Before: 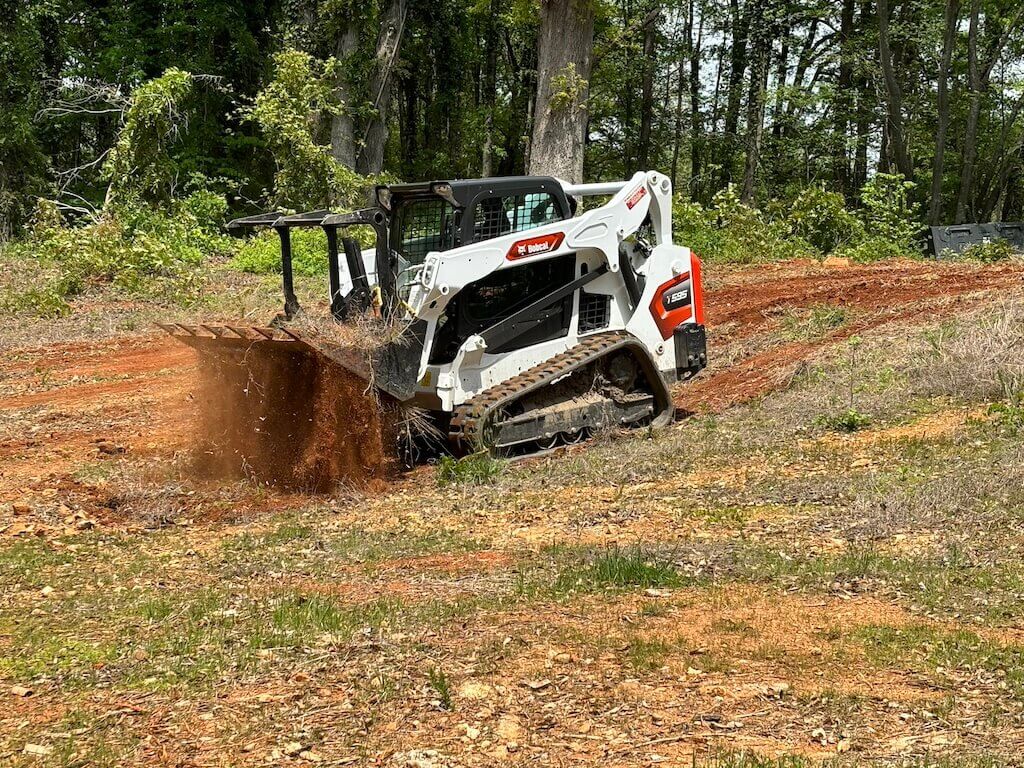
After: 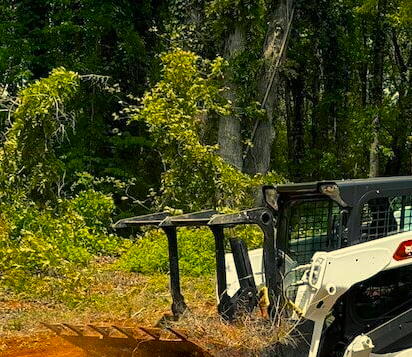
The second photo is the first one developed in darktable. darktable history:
color balance rgb: shadows lift › chroma 2.04%, shadows lift › hue 217.19°, highlights gain › chroma 8.018%, highlights gain › hue 84.7°, perceptual saturation grading › global saturation 19.491%, global vibrance 6.811%, saturation formula JzAzBz (2021)
crop and rotate: left 11.127%, top 0.071%, right 48.583%, bottom 53.363%
